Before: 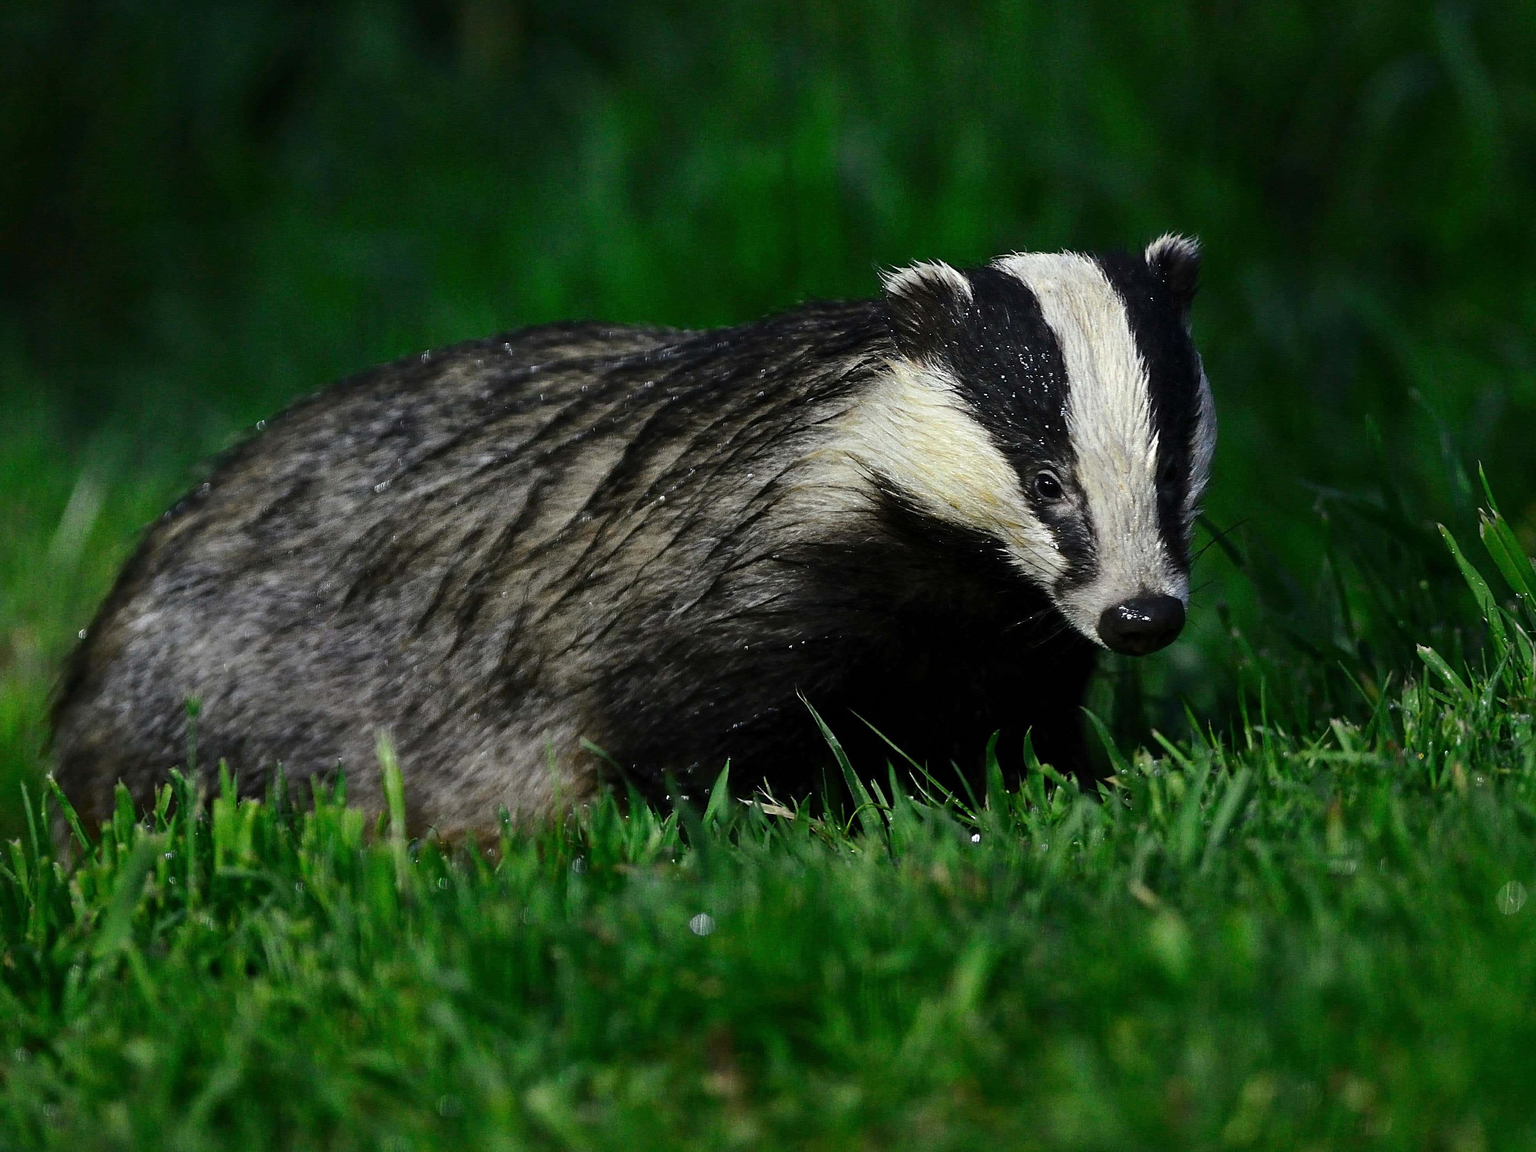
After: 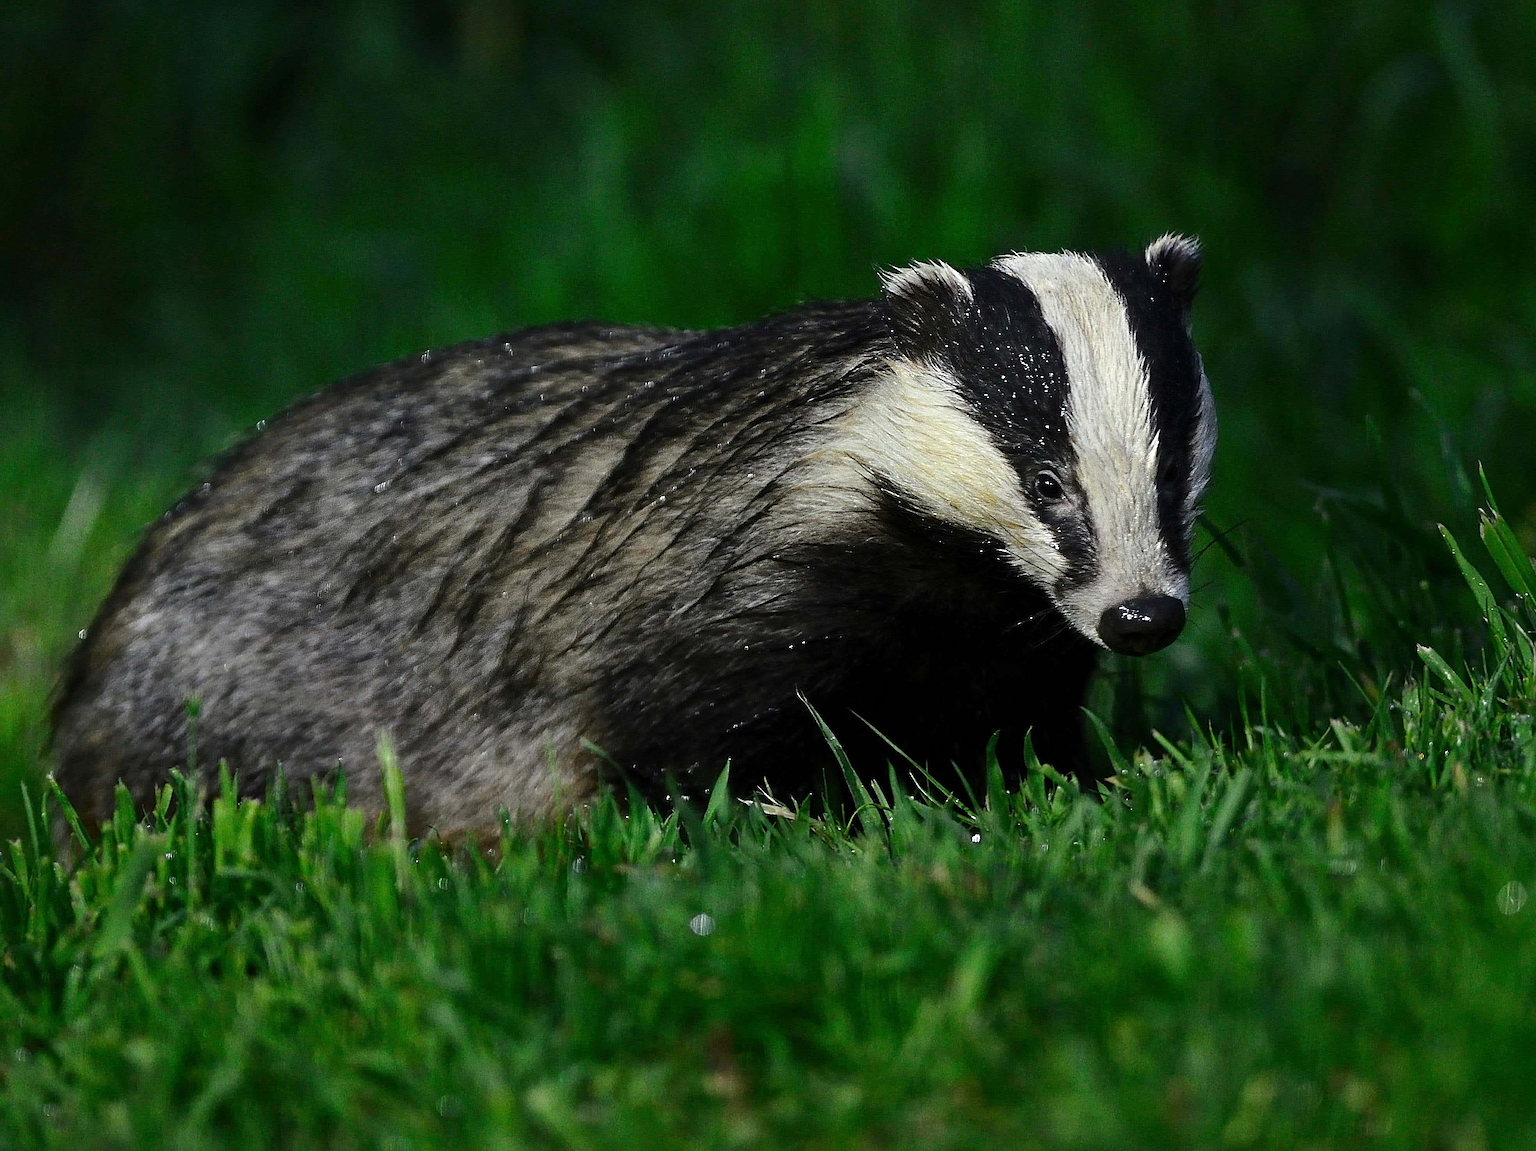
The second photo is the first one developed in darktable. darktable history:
sharpen: radius 1.969
